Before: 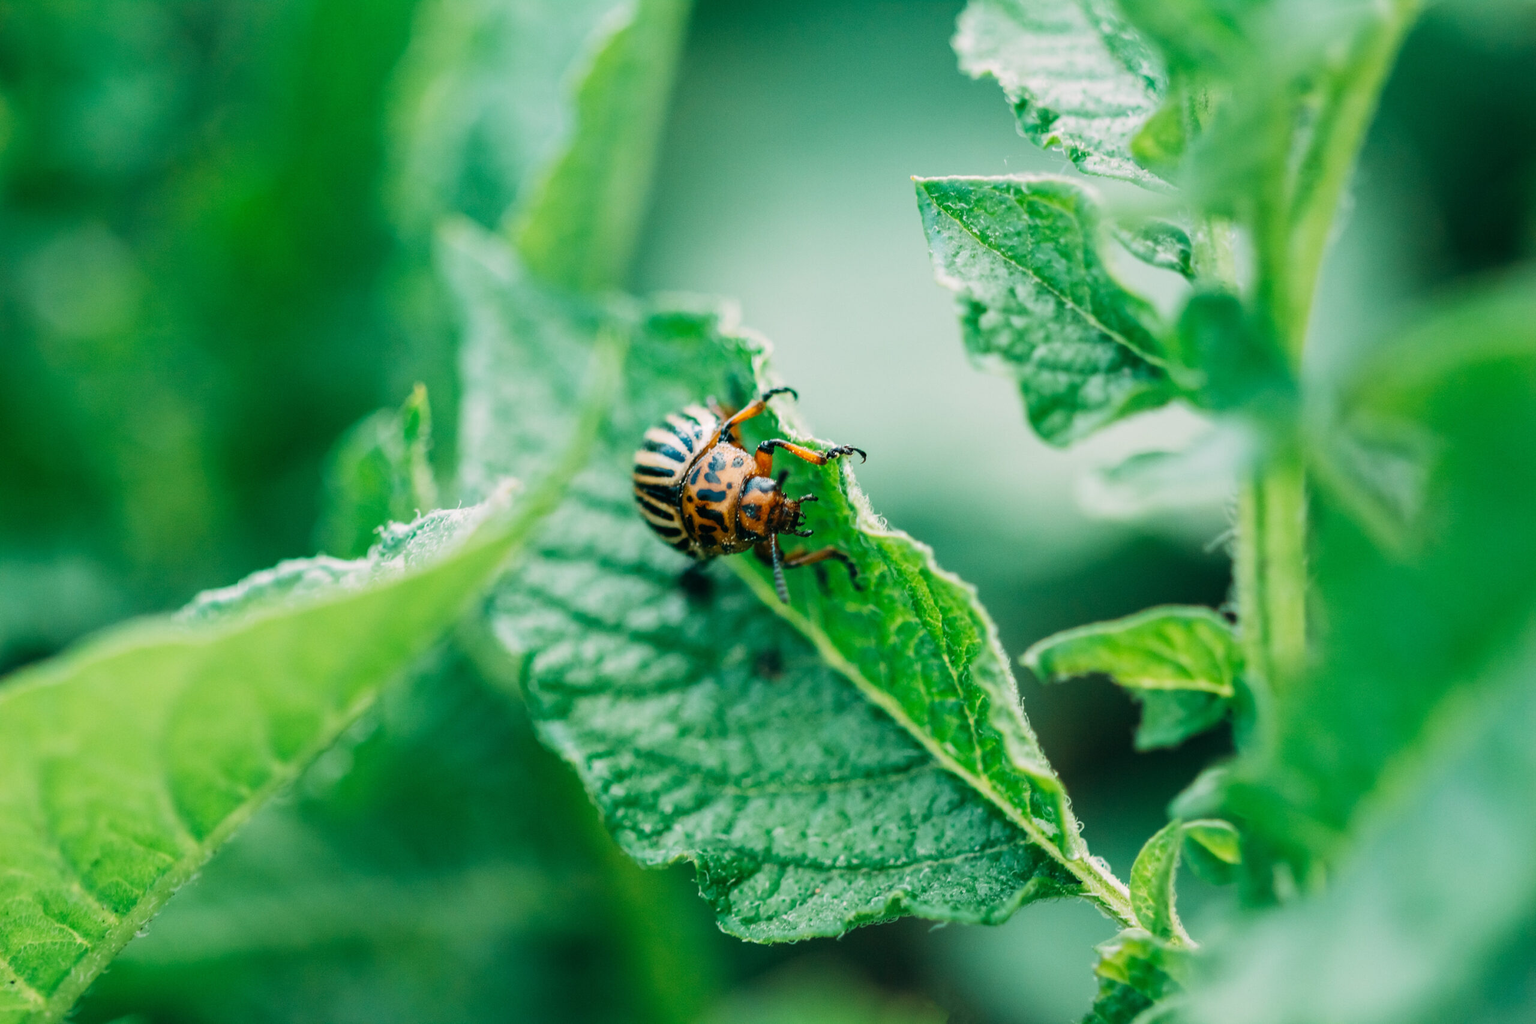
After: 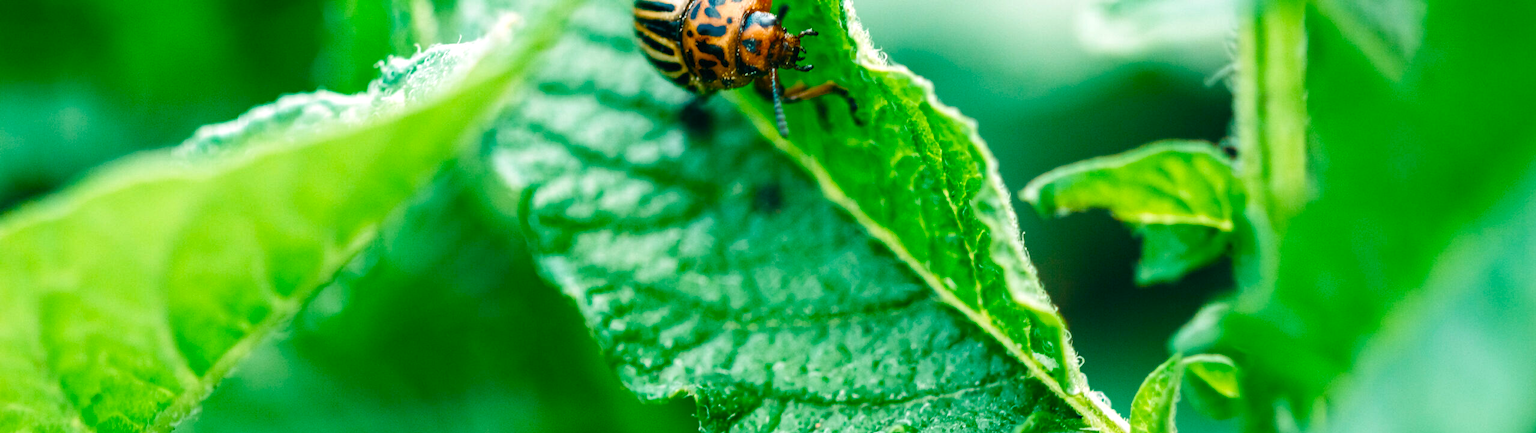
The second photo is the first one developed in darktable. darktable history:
crop: top 45.473%, bottom 12.211%
color balance rgb: linear chroma grading › global chroma 10.086%, perceptual saturation grading › global saturation 25.291%, perceptual saturation grading › highlights -28.694%, perceptual saturation grading › shadows 33.536%, perceptual brilliance grading › global brilliance 11.484%
tone equalizer: smoothing diameter 24.98%, edges refinement/feathering 14.39, preserve details guided filter
